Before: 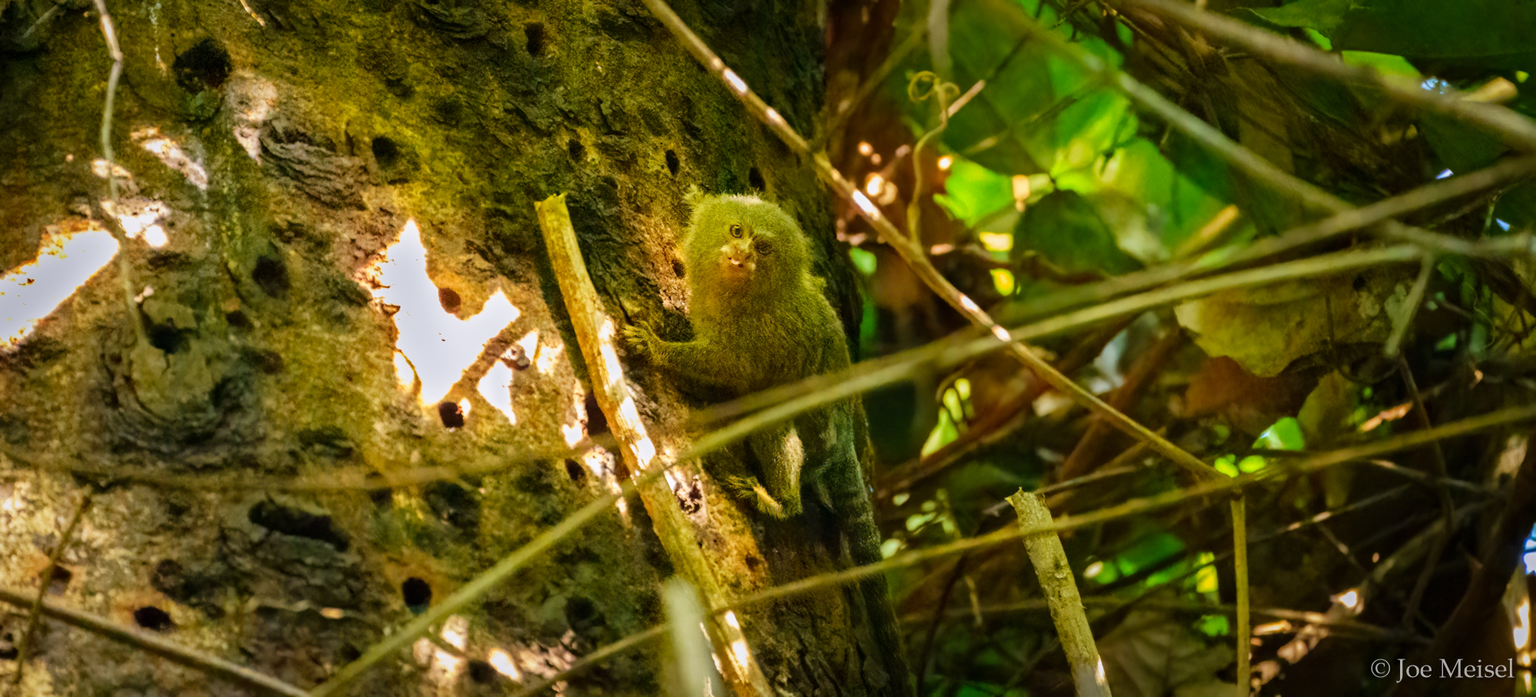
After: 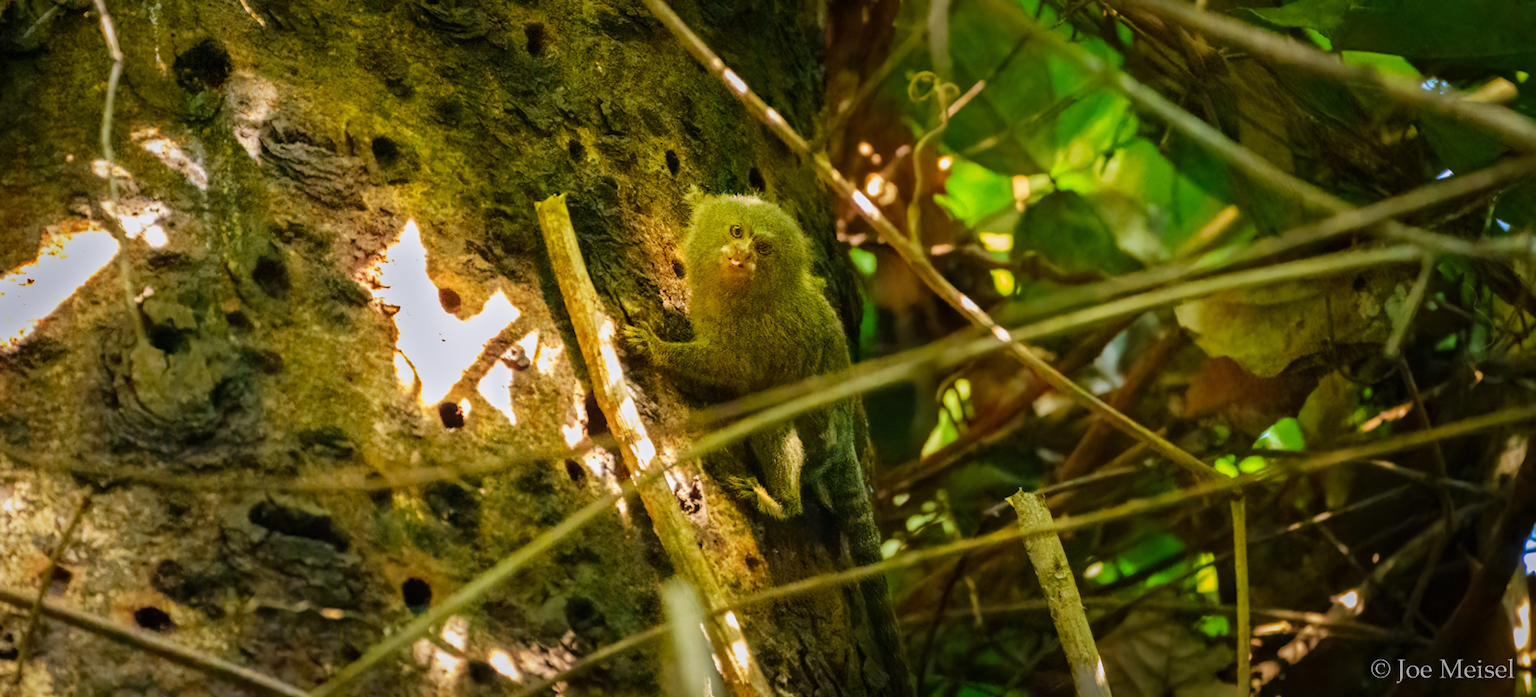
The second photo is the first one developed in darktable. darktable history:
tone equalizer: on, module defaults
exposure: black level correction 0, exposure 0.2 EV, compensate exposure bias true, compensate highlight preservation false
